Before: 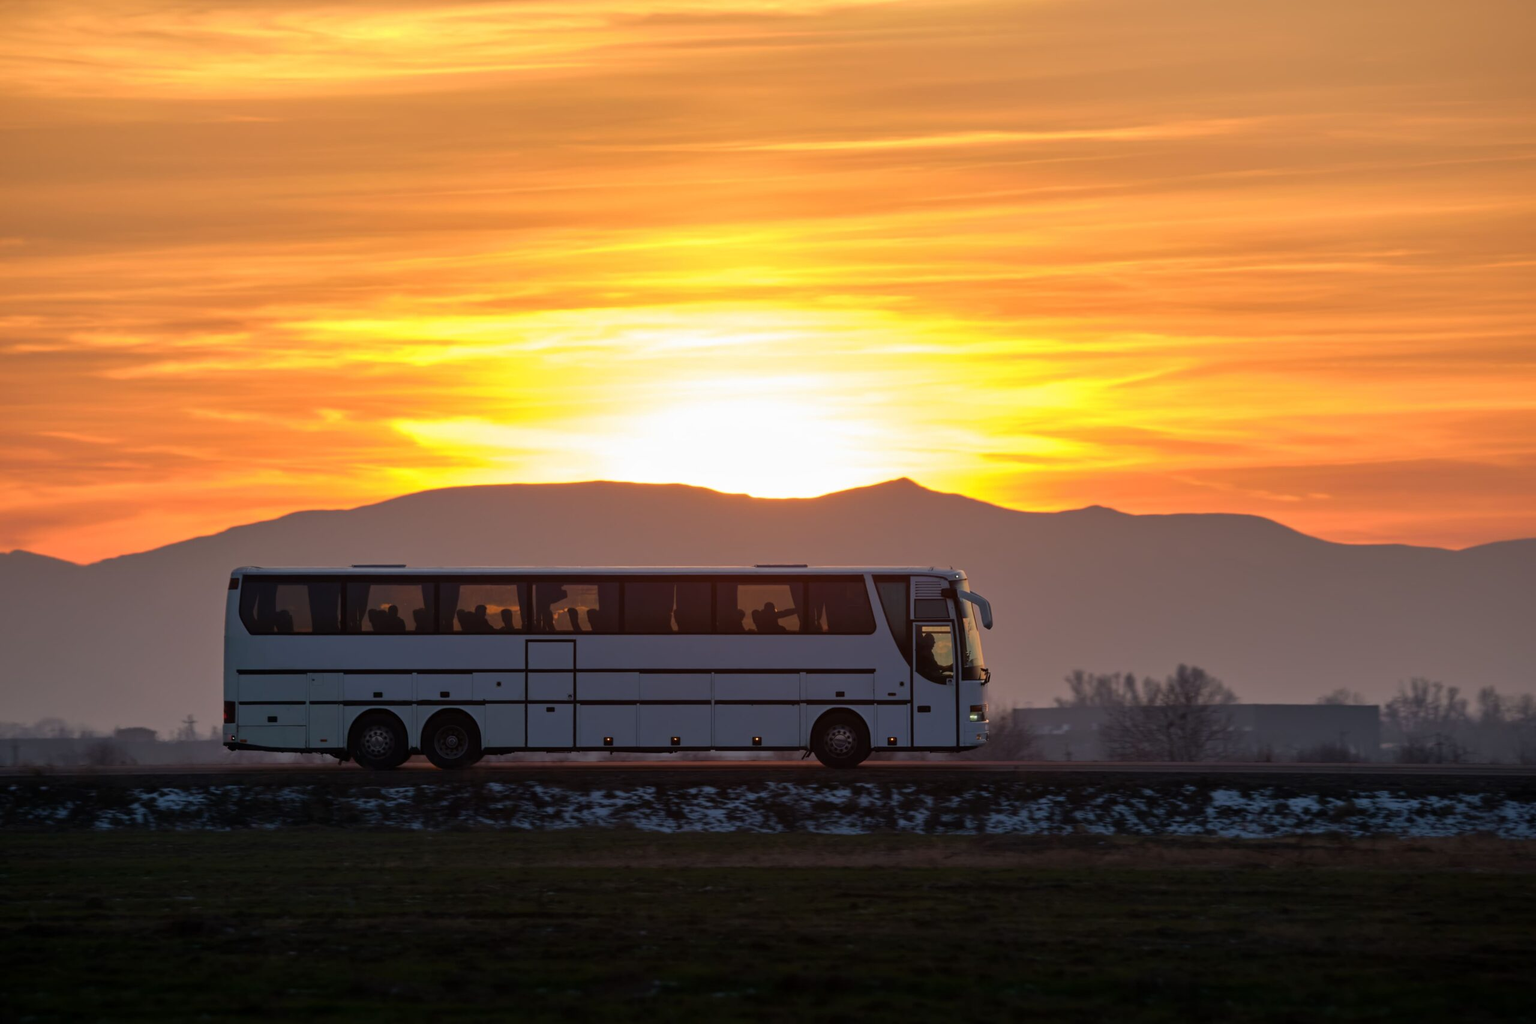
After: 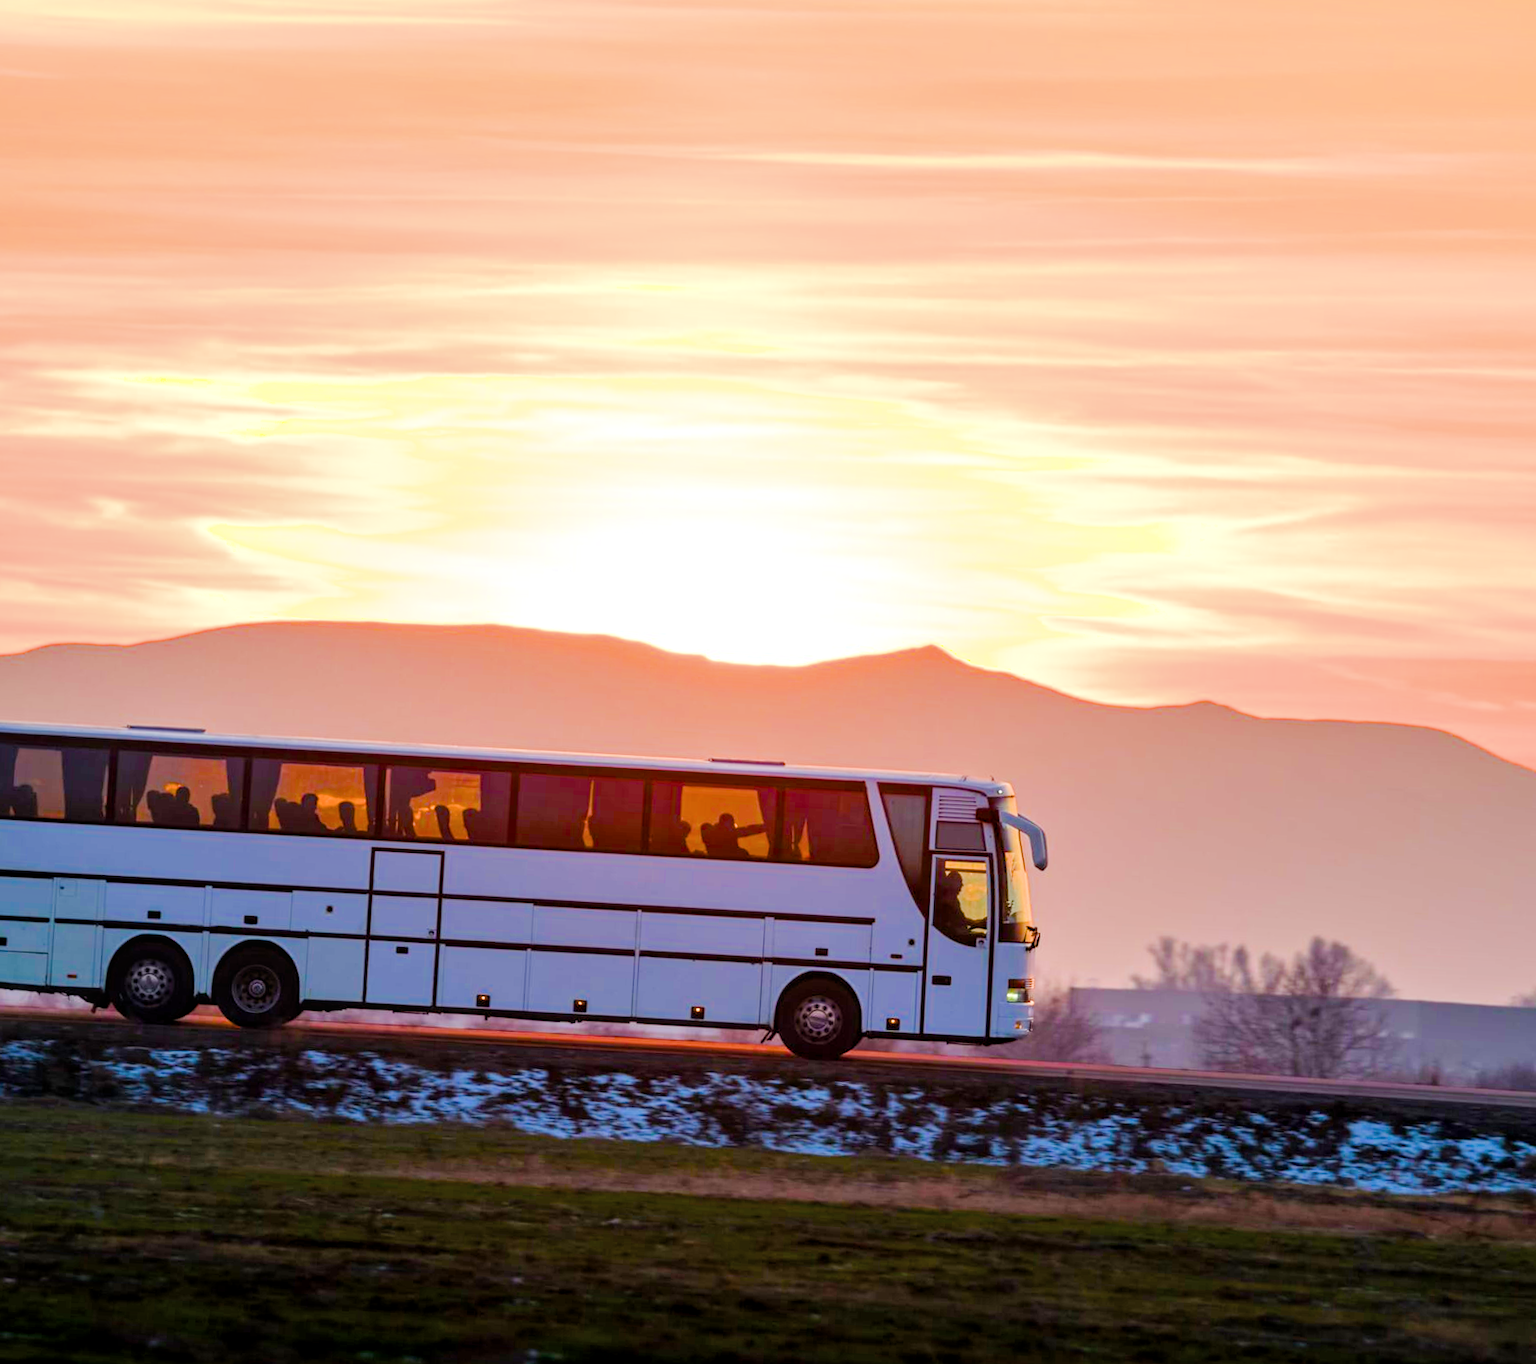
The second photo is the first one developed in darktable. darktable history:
tone equalizer: -7 EV 0.18 EV, -6 EV 0.12 EV, -5 EV 0.08 EV, -4 EV 0.04 EV, -2 EV -0.02 EV, -1 EV -0.04 EV, +0 EV -0.06 EV, luminance estimator HSV value / RGB max
crop and rotate: angle -3.27°, left 14.277%, top 0.028%, right 10.766%, bottom 0.028%
color balance rgb: linear chroma grading › shadows 10%, linear chroma grading › highlights 10%, linear chroma grading › global chroma 15%, linear chroma grading › mid-tones 15%, perceptual saturation grading › global saturation 40%, perceptual saturation grading › highlights -25%, perceptual saturation grading › mid-tones 35%, perceptual saturation grading › shadows 35%, perceptual brilliance grading › global brilliance 11.29%, global vibrance 11.29%
local contrast: on, module defaults
filmic rgb: black relative exposure -7.32 EV, white relative exposure 5.09 EV, hardness 3.2
exposure: black level correction 0.001, exposure 1.735 EV, compensate highlight preservation false
